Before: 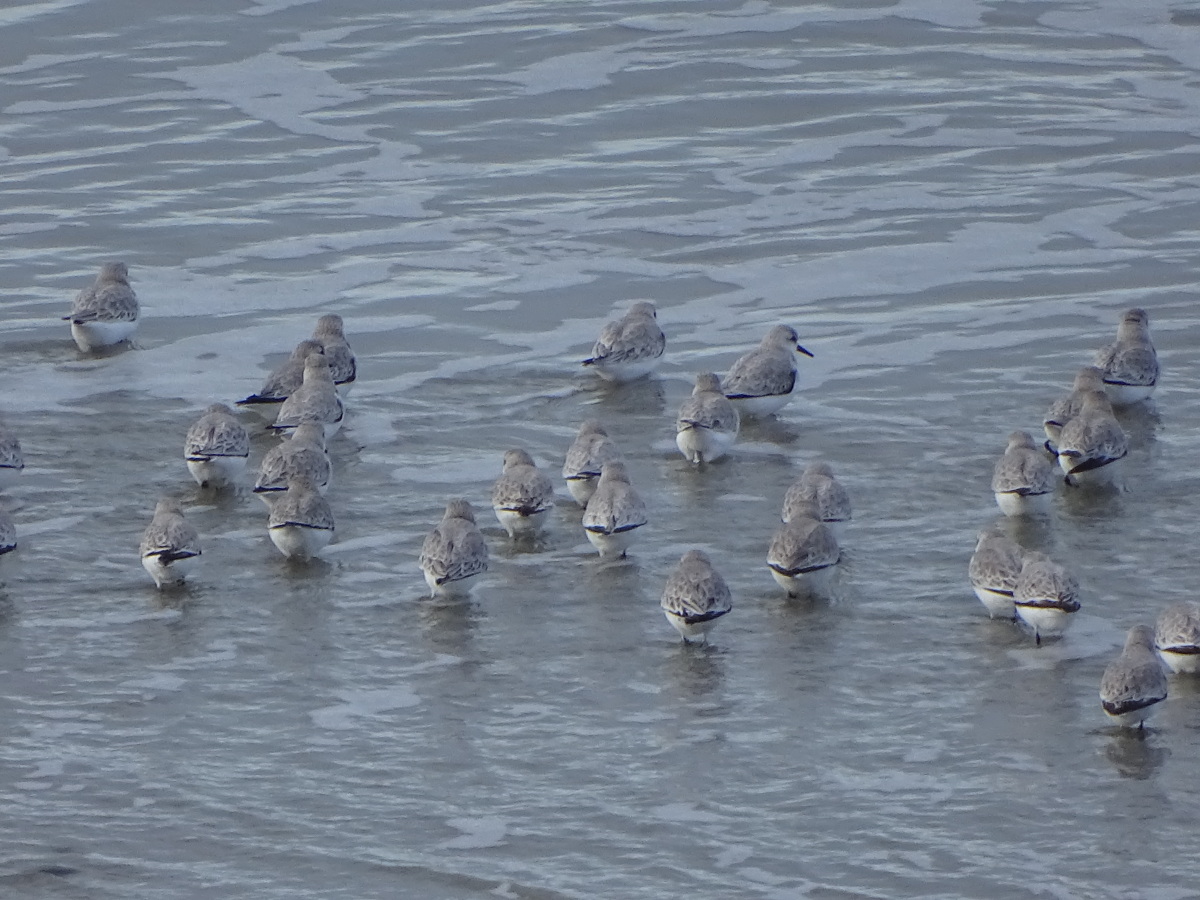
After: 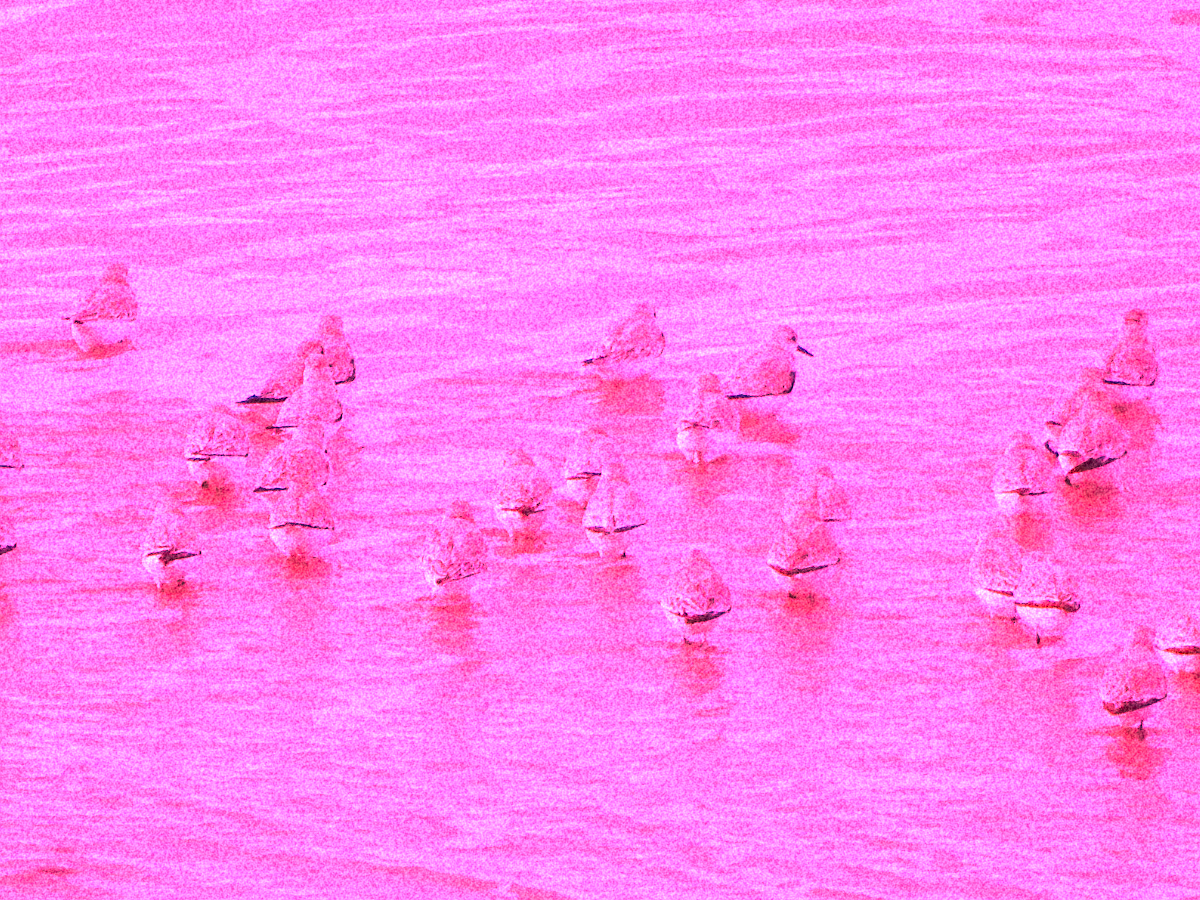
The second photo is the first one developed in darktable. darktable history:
grain: coarseness 46.9 ISO, strength 50.21%, mid-tones bias 0%
white balance: red 4.26, blue 1.802
